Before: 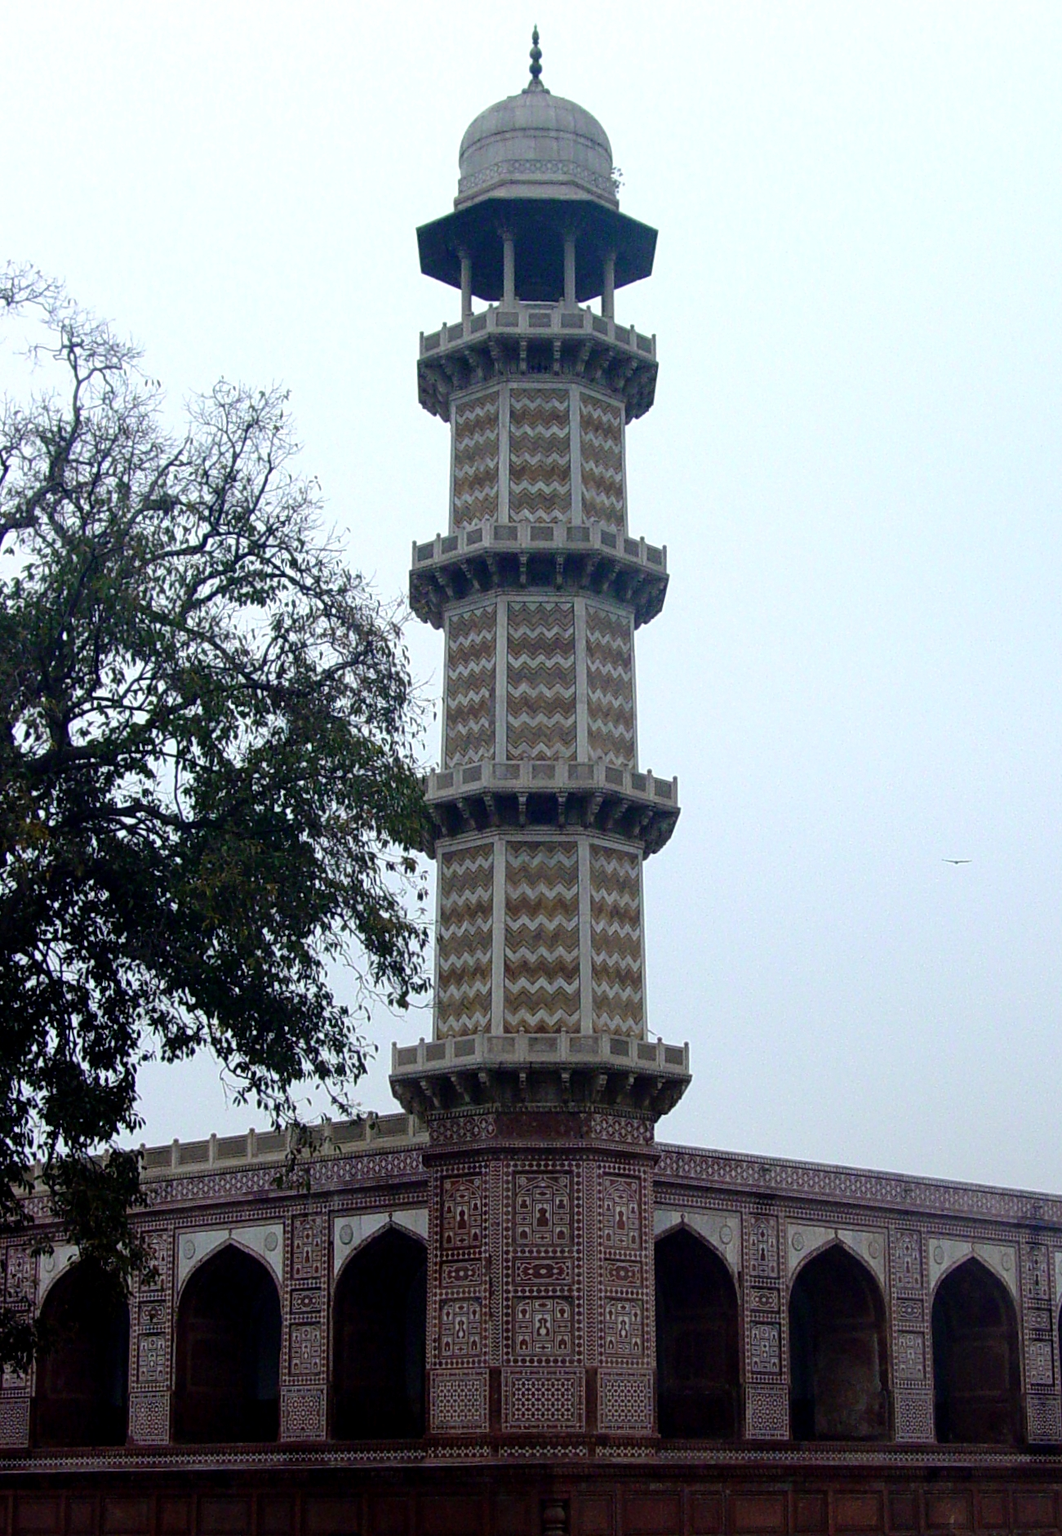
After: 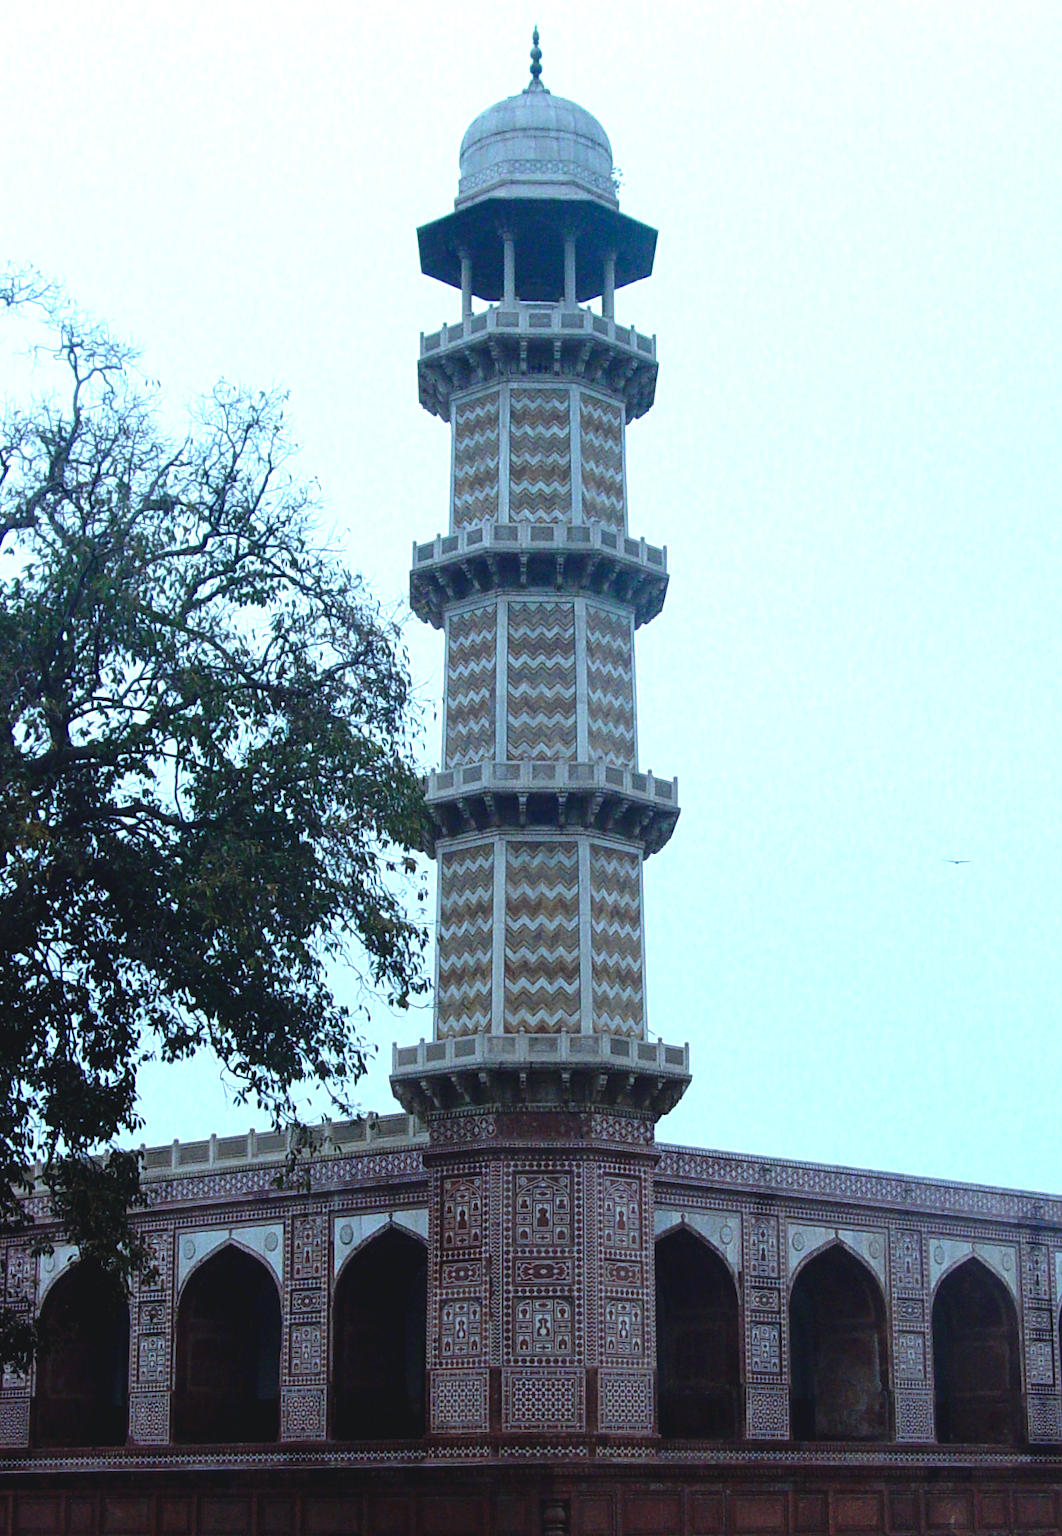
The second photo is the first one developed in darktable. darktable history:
exposure: black level correction -0.005, exposure 0.622 EV, compensate highlight preservation false
color correction: highlights a* -9.73, highlights b* -21.22
